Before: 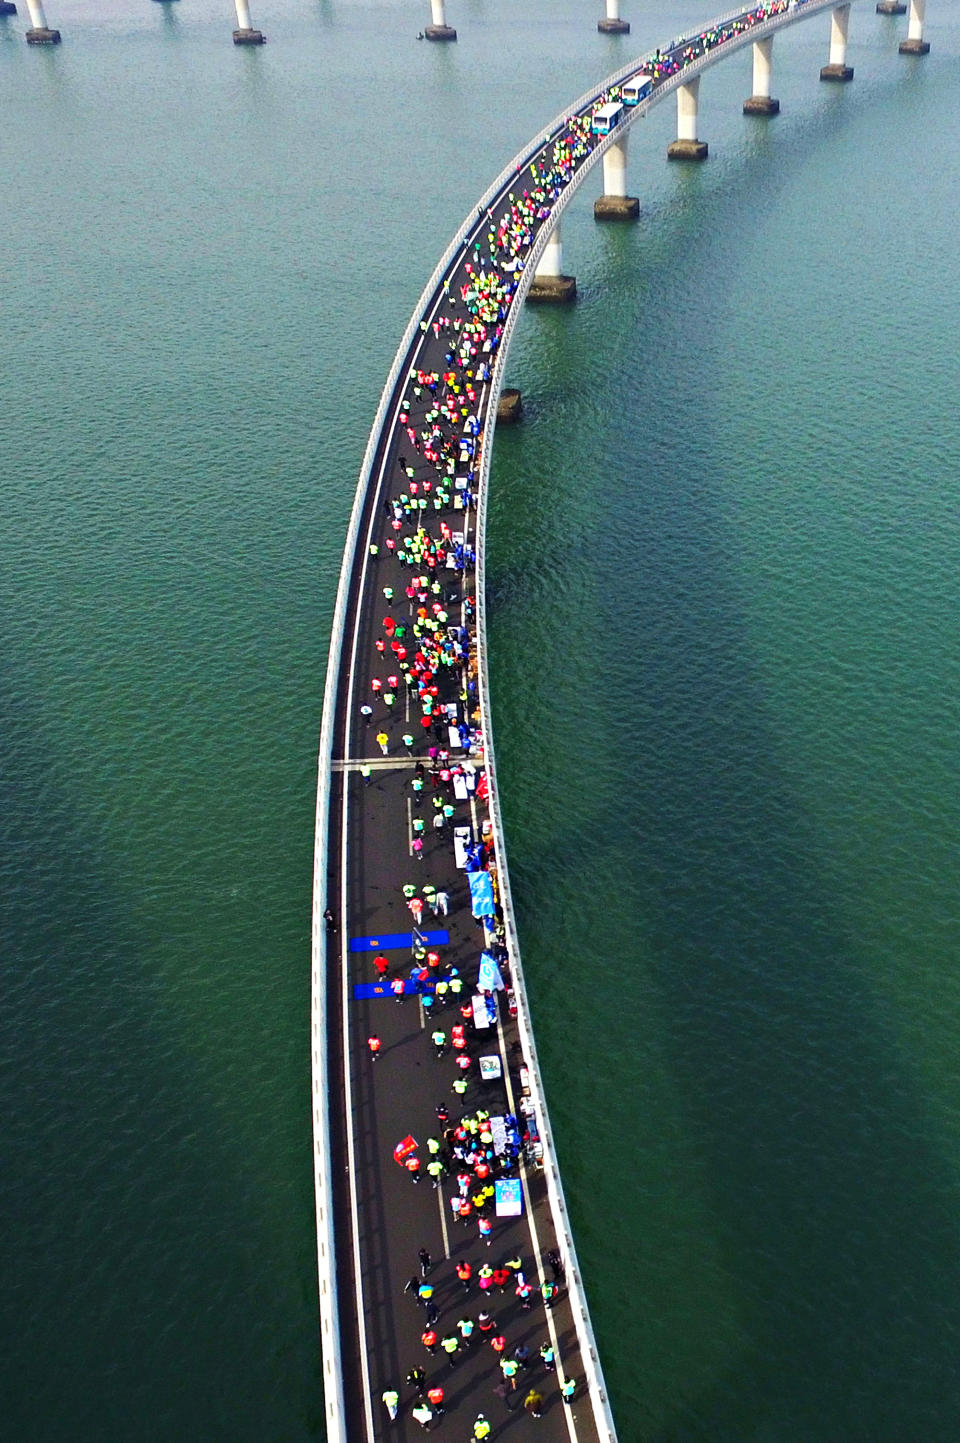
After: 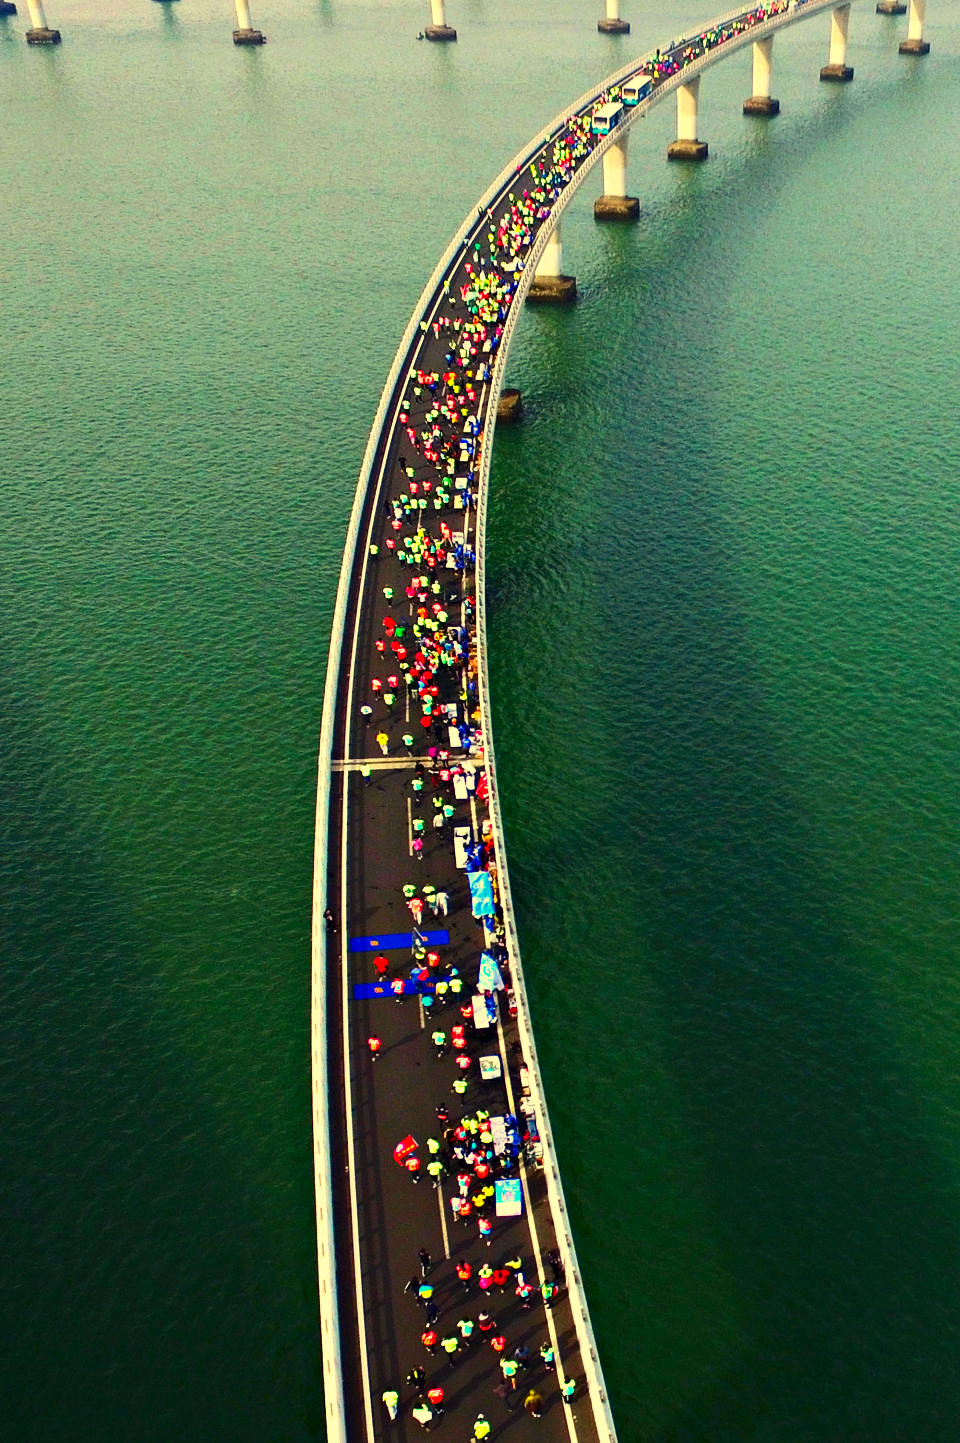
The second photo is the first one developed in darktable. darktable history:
contrast brightness saturation: contrast 0.18, saturation 0.3
white balance: red 1.08, blue 0.791
